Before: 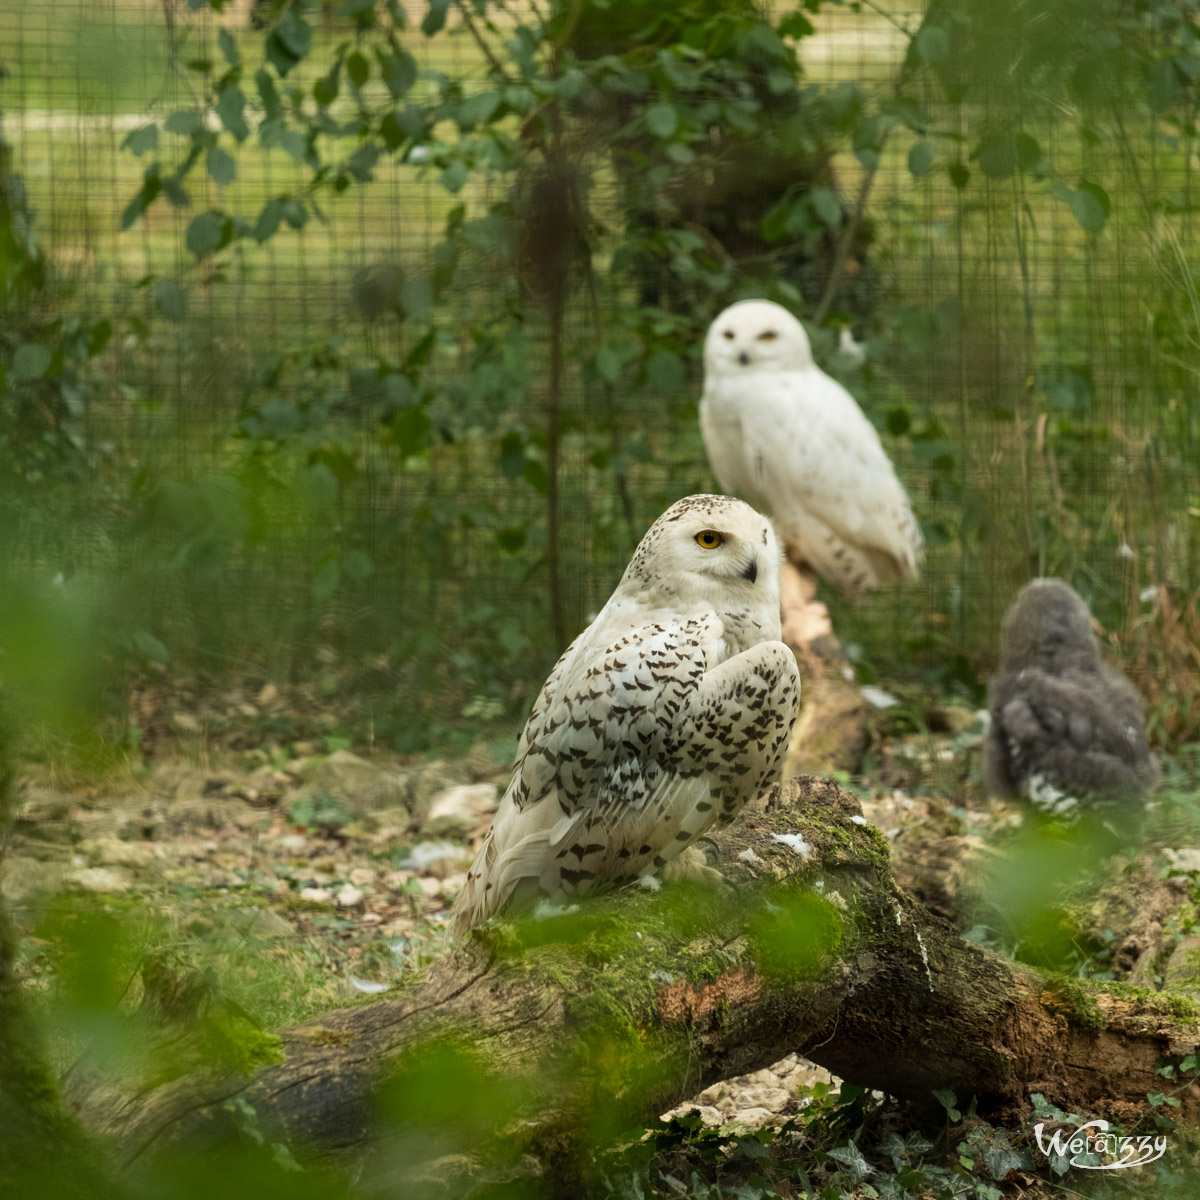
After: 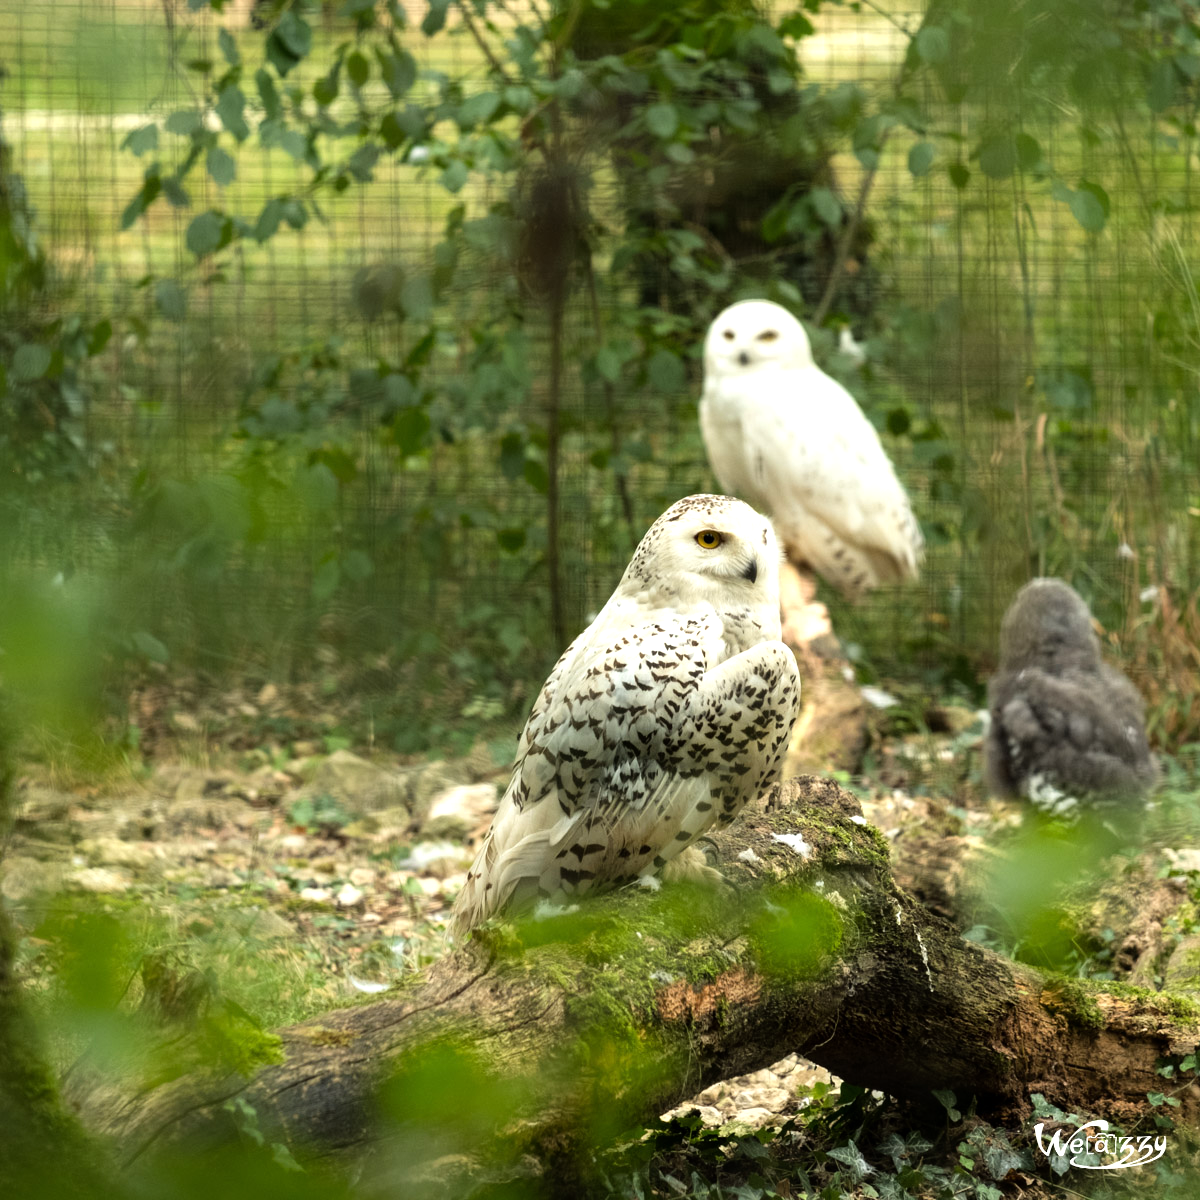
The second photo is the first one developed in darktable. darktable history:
contrast equalizer: octaves 7, y [[0.5 ×6], [0.5 ×6], [0.5, 0.5, 0.501, 0.545, 0.707, 0.863], [0 ×6], [0 ×6]], mix -0.314
tone equalizer: -8 EV -0.736 EV, -7 EV -0.736 EV, -6 EV -0.635 EV, -5 EV -0.371 EV, -3 EV 0.403 EV, -2 EV 0.6 EV, -1 EV 0.697 EV, +0 EV 0.764 EV
